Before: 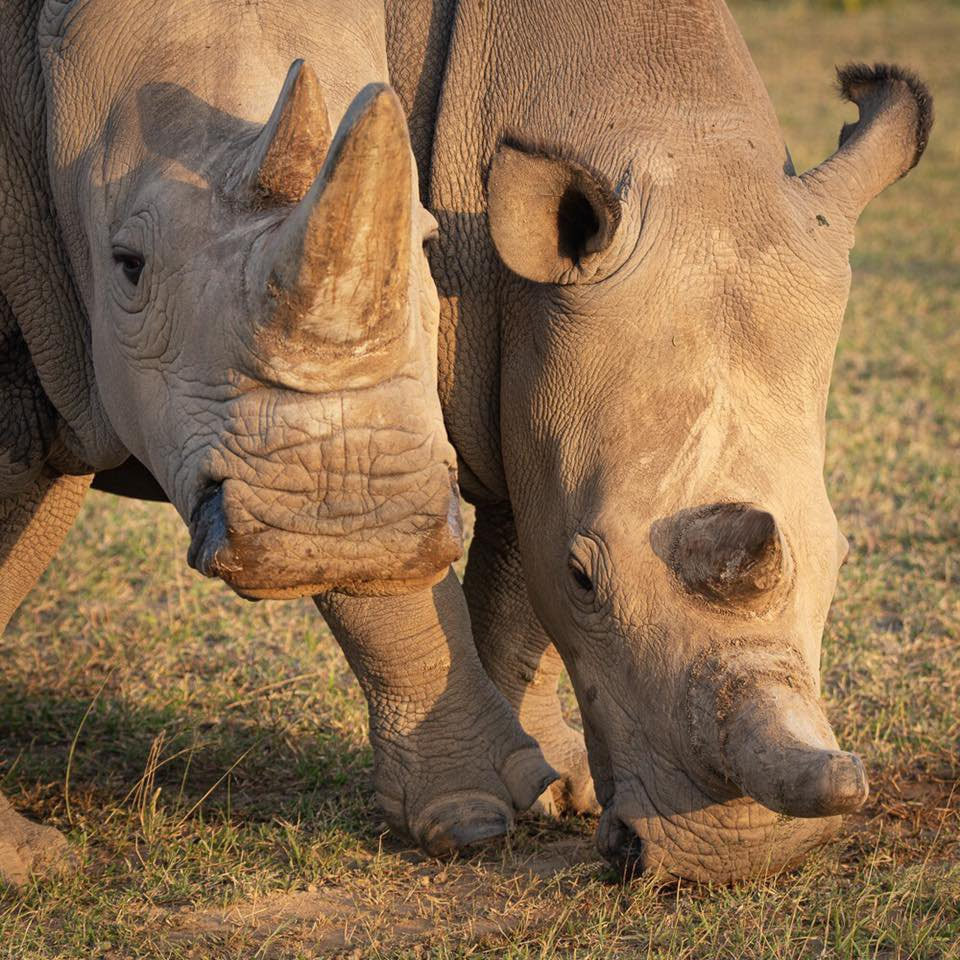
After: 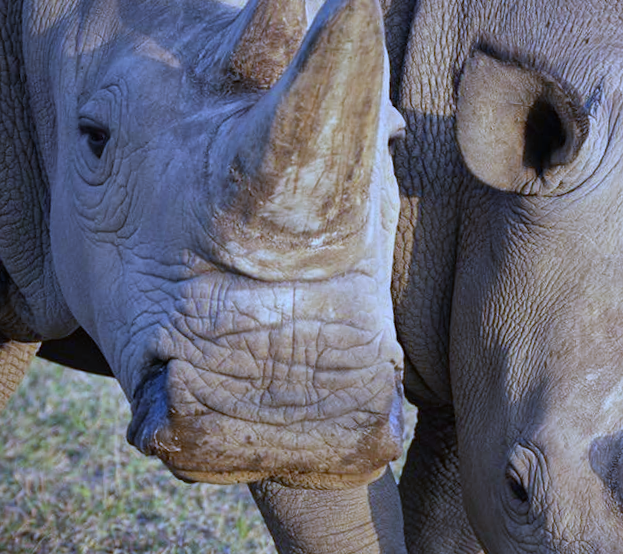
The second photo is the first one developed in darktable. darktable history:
crop and rotate: angle -4.99°, left 2.122%, top 6.945%, right 27.566%, bottom 30.519%
white balance: red 0.766, blue 1.537
